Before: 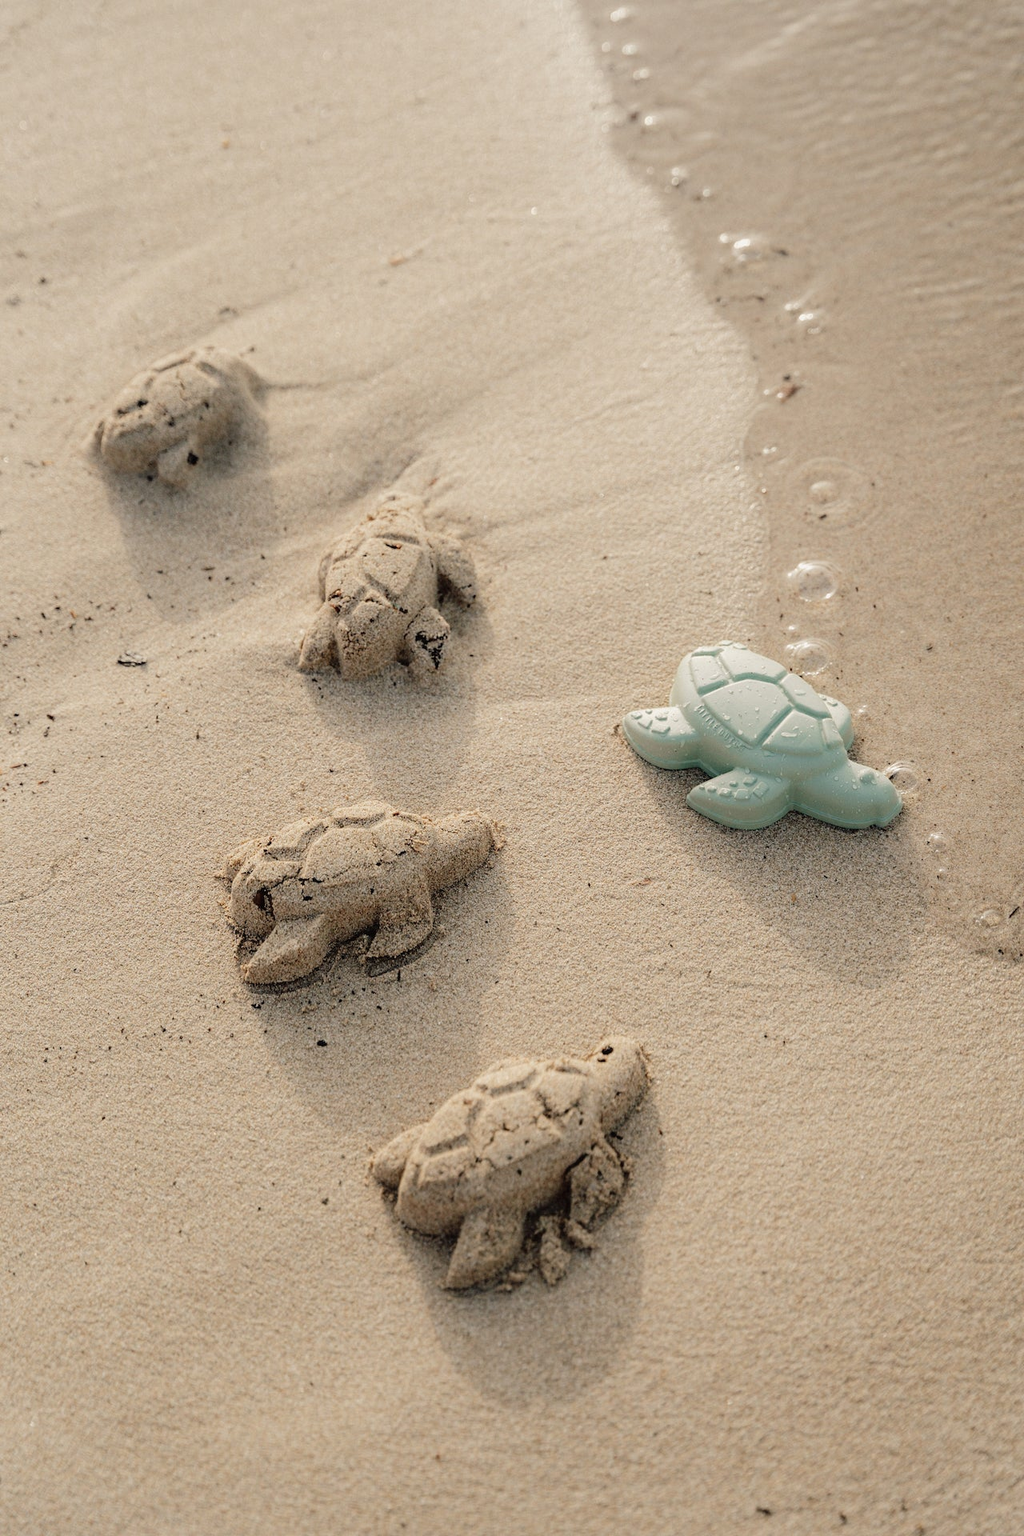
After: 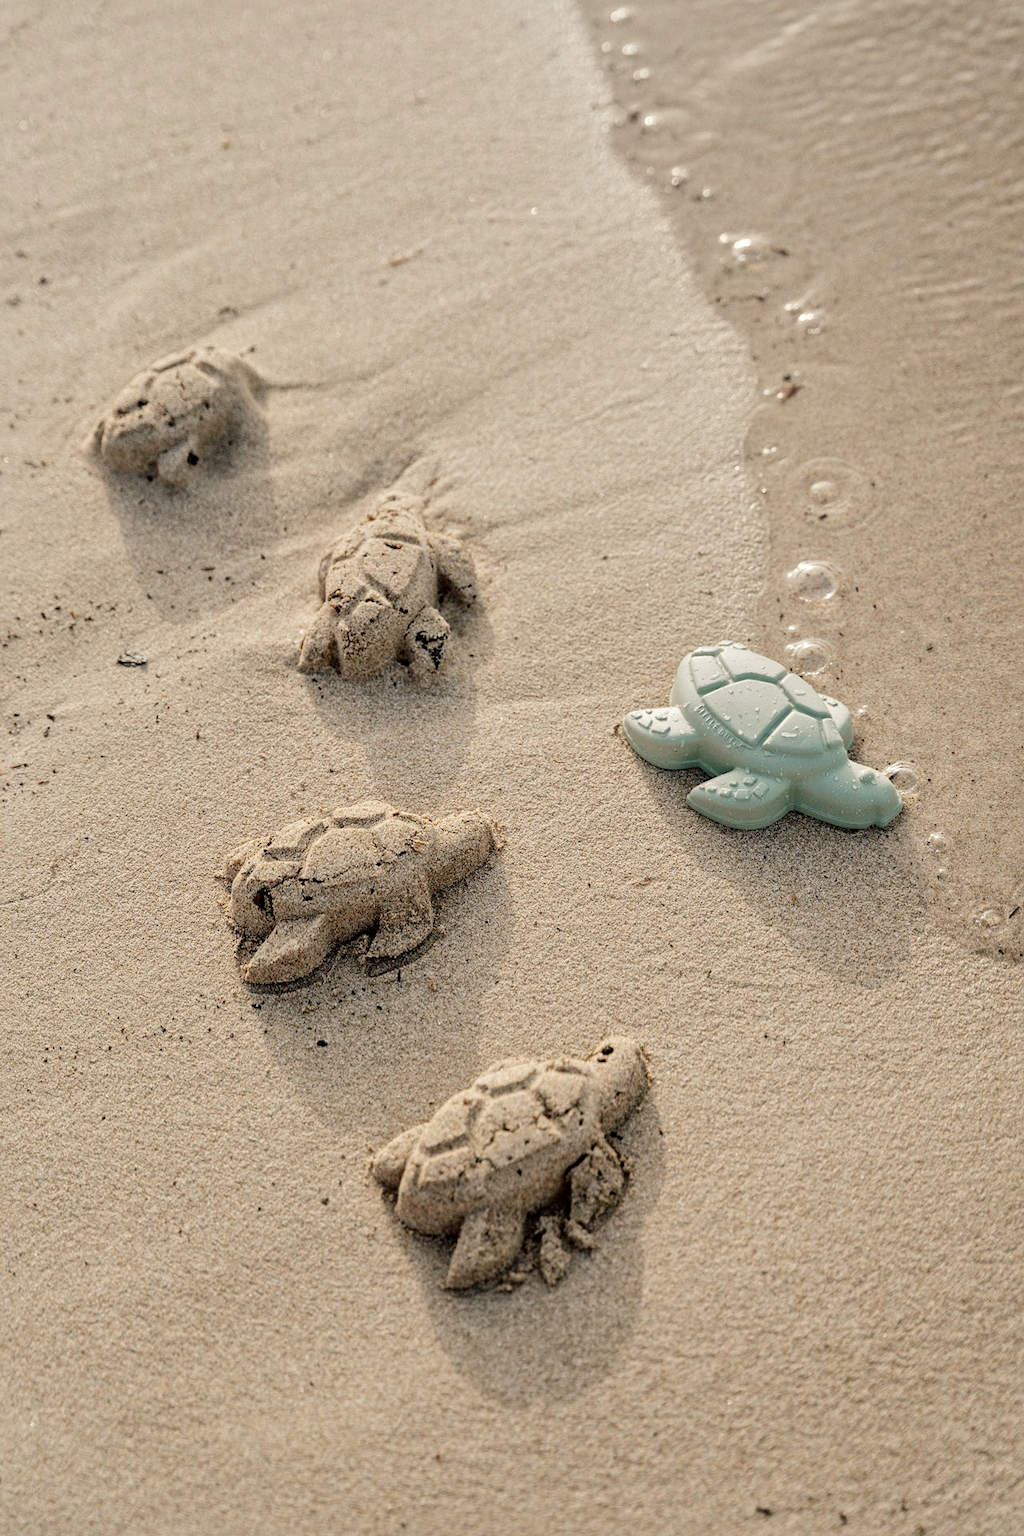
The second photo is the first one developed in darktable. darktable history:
color contrast: green-magenta contrast 0.96
tone equalizer: -8 EV -0.002 EV, -7 EV 0.005 EV, -6 EV -0.009 EV, -5 EV 0.011 EV, -4 EV -0.012 EV, -3 EV 0.007 EV, -2 EV -0.062 EV, -1 EV -0.293 EV, +0 EV -0.582 EV, smoothing diameter 2%, edges refinement/feathering 20, mask exposure compensation -1.57 EV, filter diffusion 5
local contrast: mode bilateral grid, contrast 20, coarseness 20, detail 150%, midtone range 0.2
